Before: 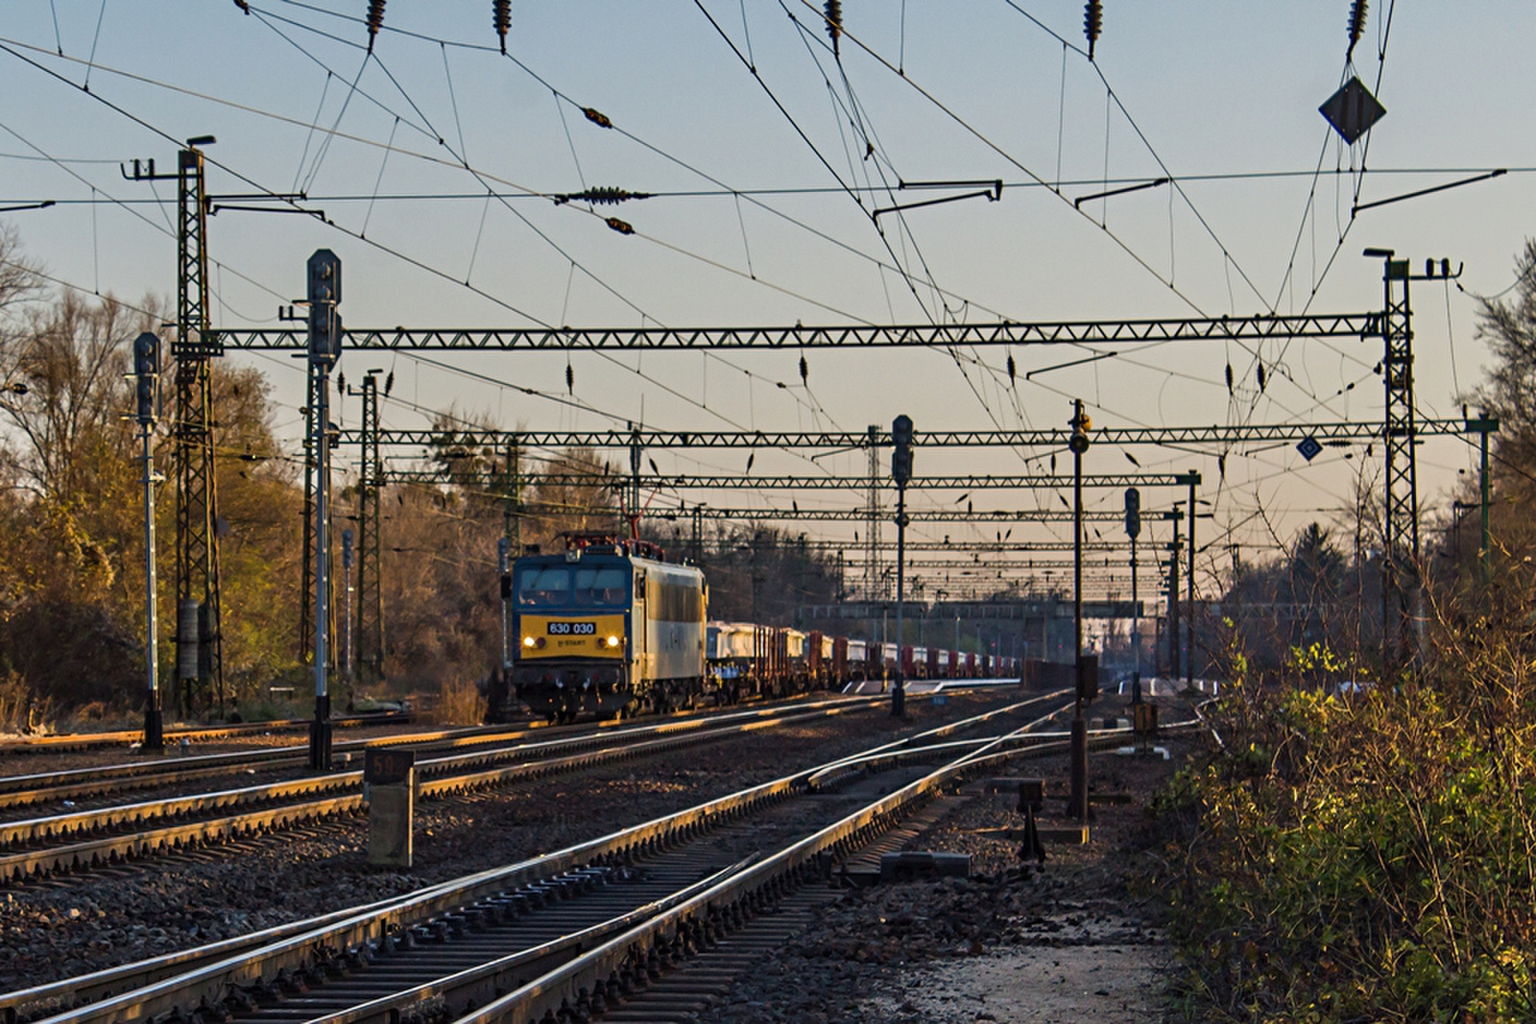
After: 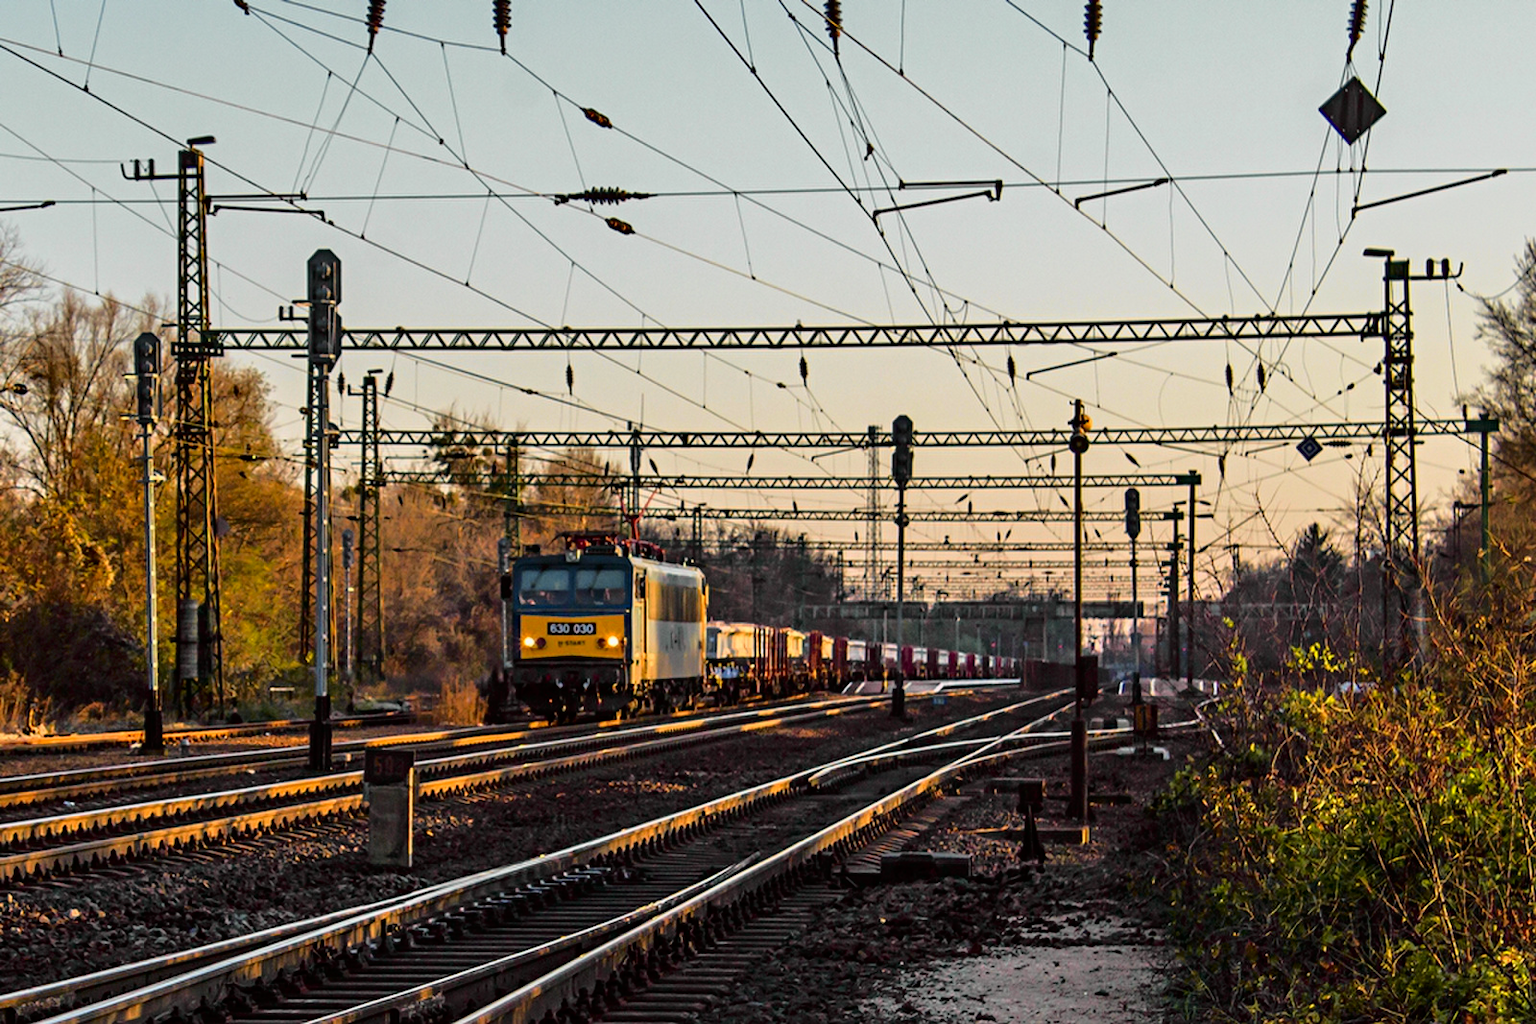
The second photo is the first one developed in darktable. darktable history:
tone curve: curves: ch0 [(0, 0) (0.062, 0.023) (0.168, 0.142) (0.359, 0.44) (0.469, 0.544) (0.634, 0.722) (0.839, 0.909) (0.998, 0.978)]; ch1 [(0, 0) (0.437, 0.453) (0.472, 0.47) (0.502, 0.504) (0.527, 0.546) (0.568, 0.619) (0.608, 0.665) (0.669, 0.748) (0.859, 0.899) (1, 1)]; ch2 [(0, 0) (0.33, 0.301) (0.421, 0.443) (0.473, 0.501) (0.504, 0.504) (0.535, 0.564) (0.575, 0.625) (0.608, 0.676) (1, 1)], color space Lab, independent channels, preserve colors none
